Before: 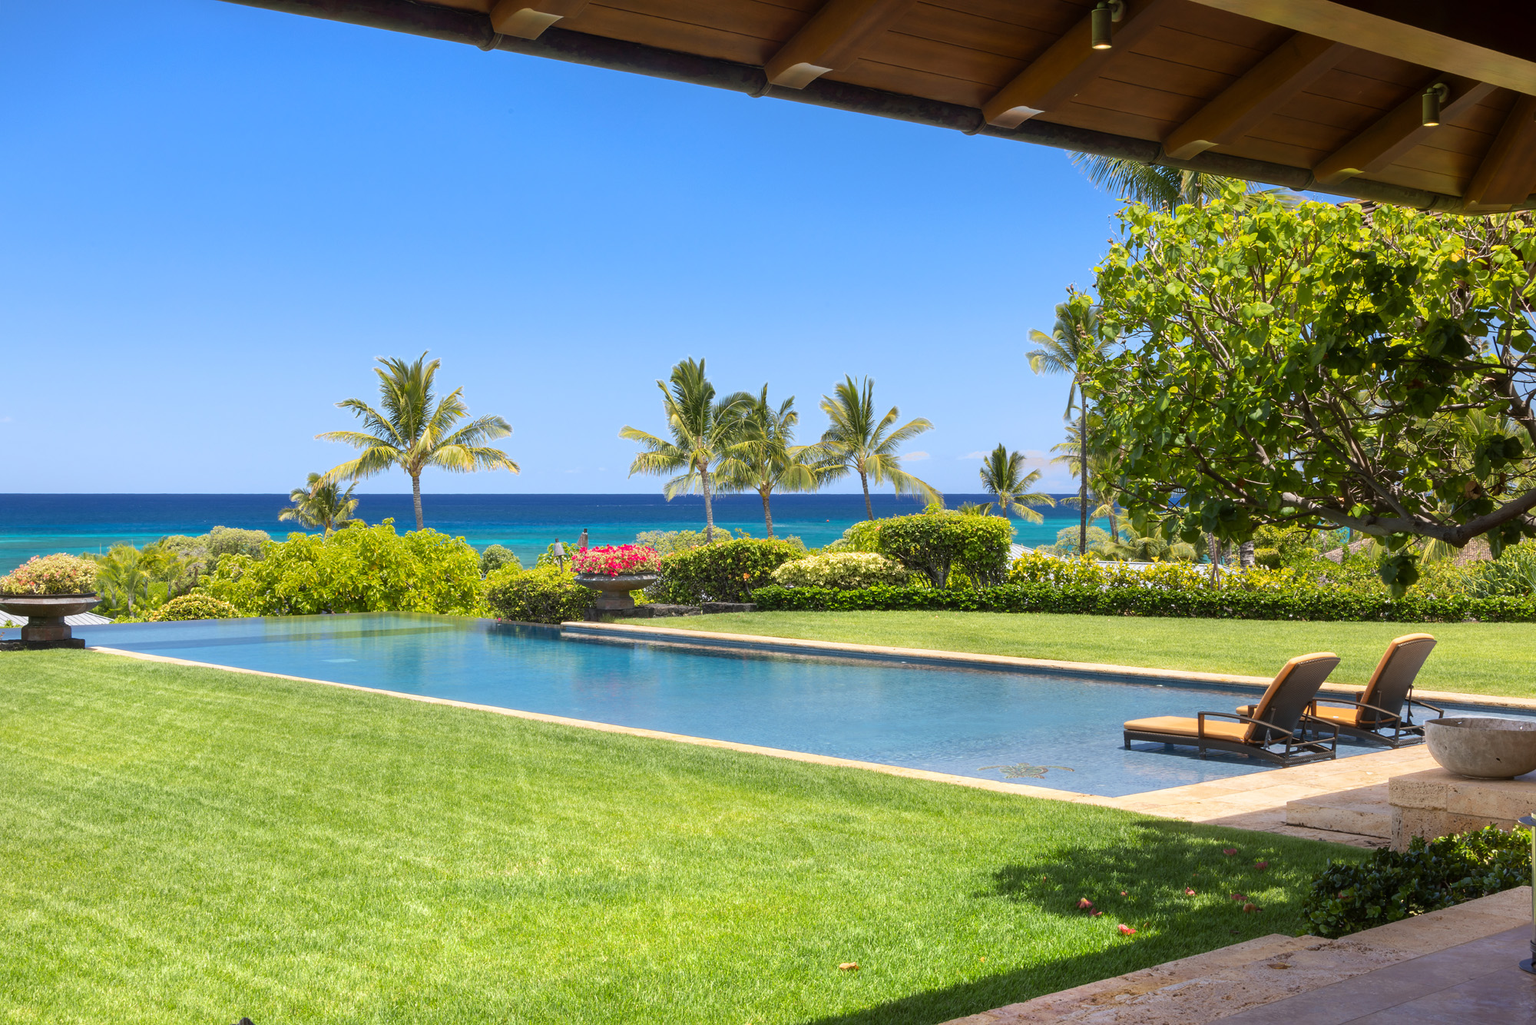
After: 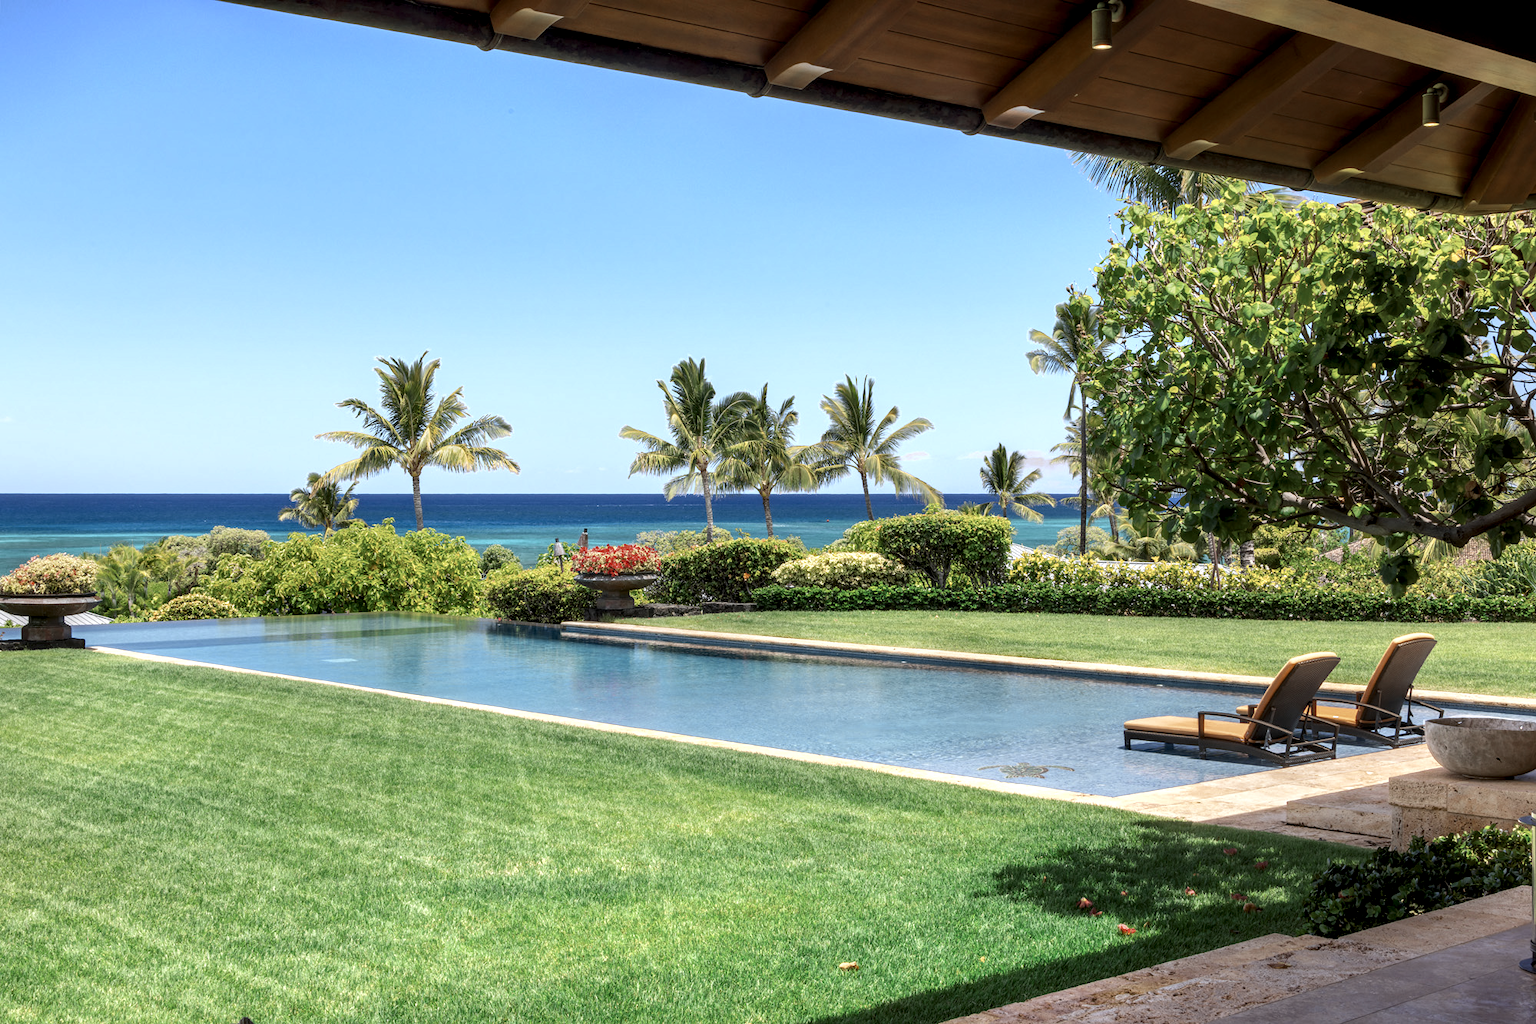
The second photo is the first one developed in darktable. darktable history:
local contrast: detail 150%
color zones: curves: ch0 [(0, 0.5) (0.125, 0.4) (0.25, 0.5) (0.375, 0.4) (0.5, 0.4) (0.625, 0.6) (0.75, 0.6) (0.875, 0.5)]; ch1 [(0, 0.35) (0.125, 0.45) (0.25, 0.35) (0.375, 0.35) (0.5, 0.35) (0.625, 0.35) (0.75, 0.45) (0.875, 0.35)]; ch2 [(0, 0.6) (0.125, 0.5) (0.25, 0.5) (0.375, 0.6) (0.5, 0.6) (0.625, 0.5) (0.75, 0.5) (0.875, 0.5)]
